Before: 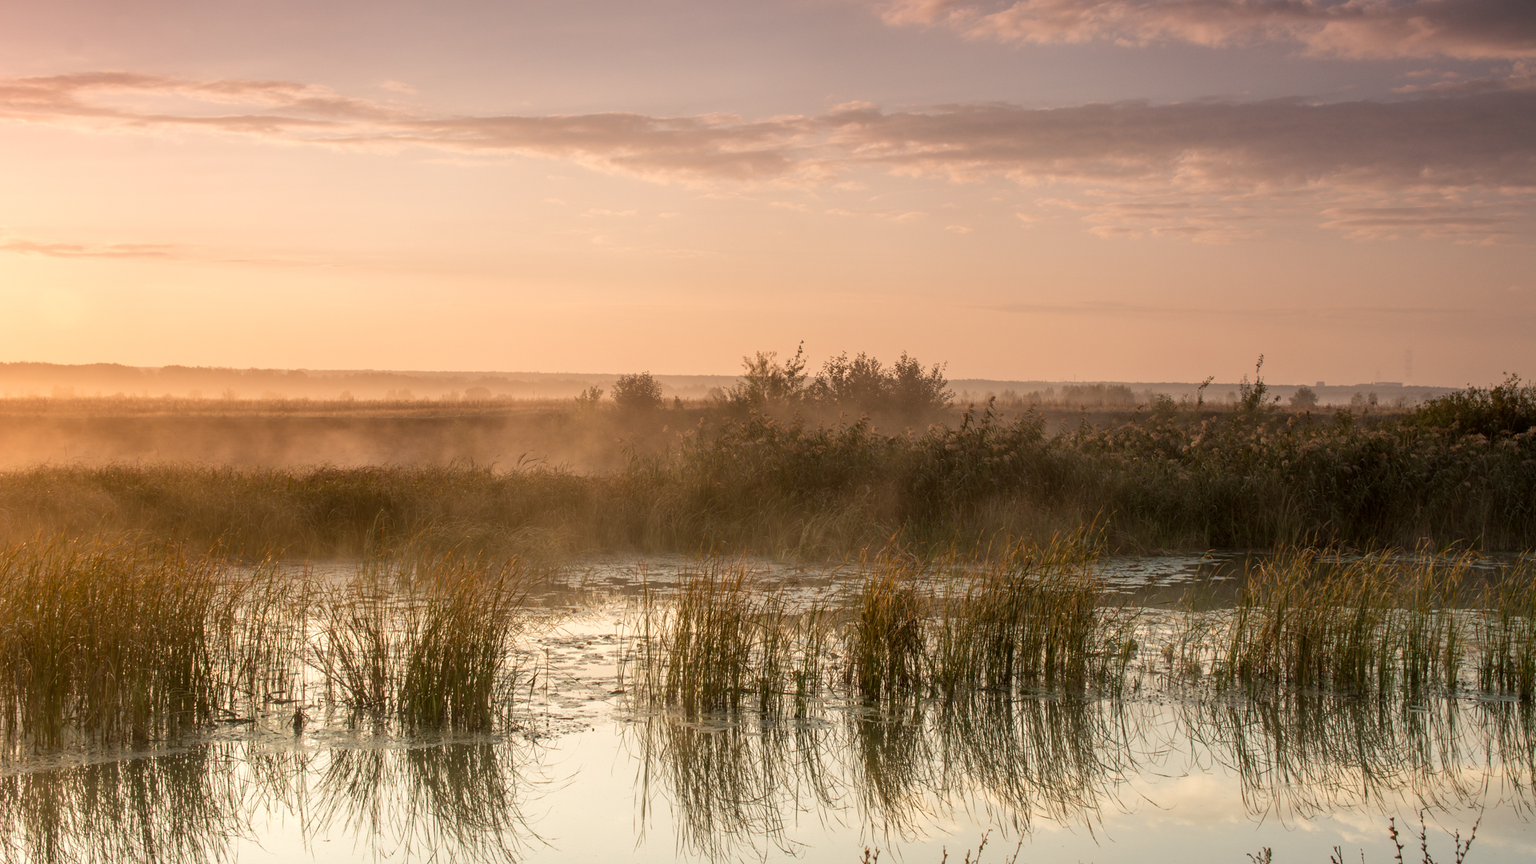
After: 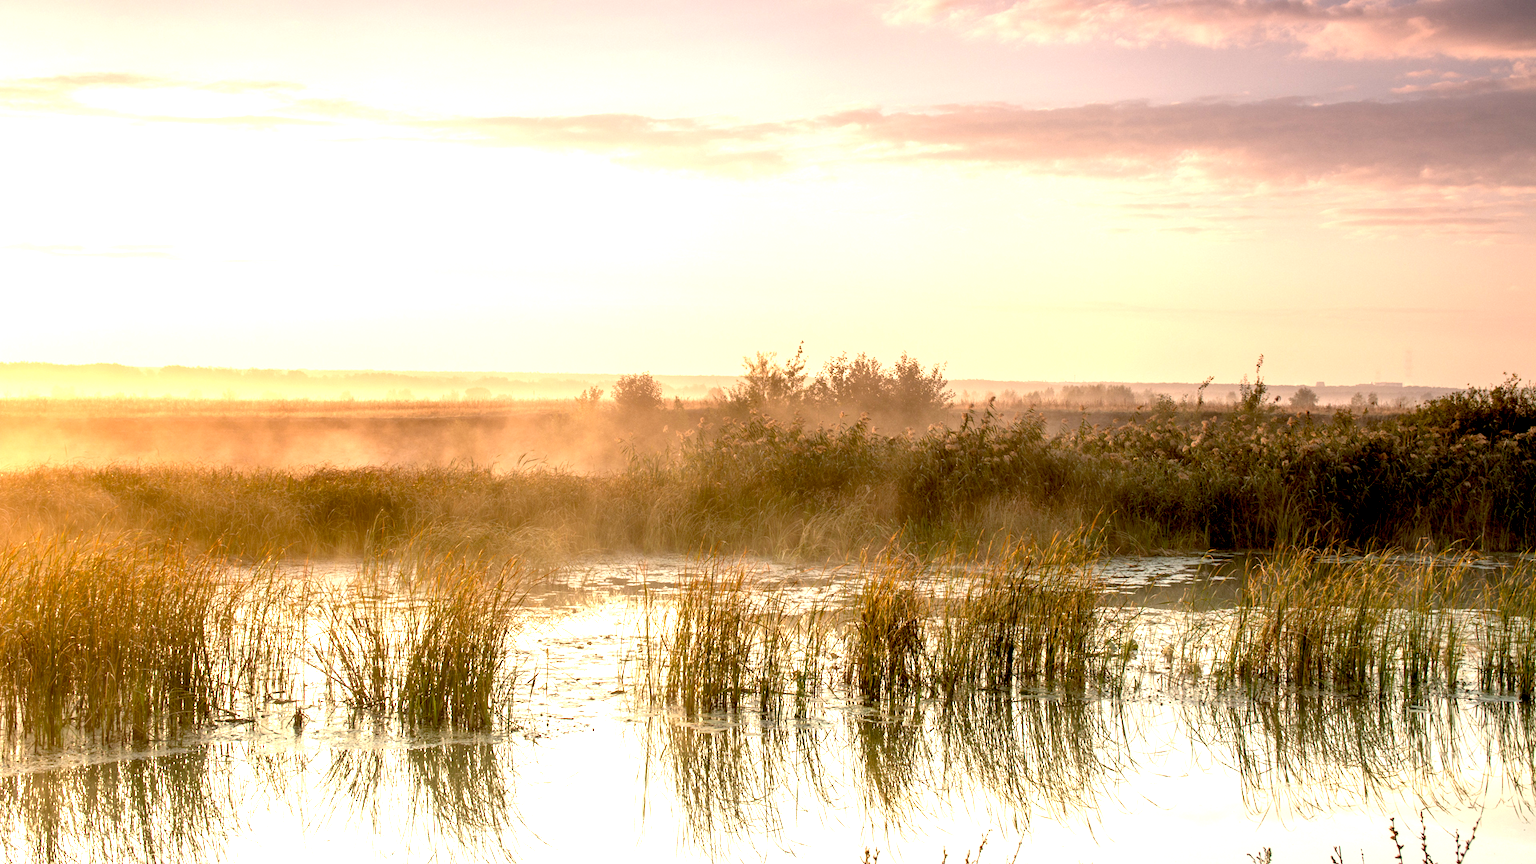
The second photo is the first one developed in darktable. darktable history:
exposure: black level correction 0.009, exposure 1.435 EV, compensate highlight preservation false
